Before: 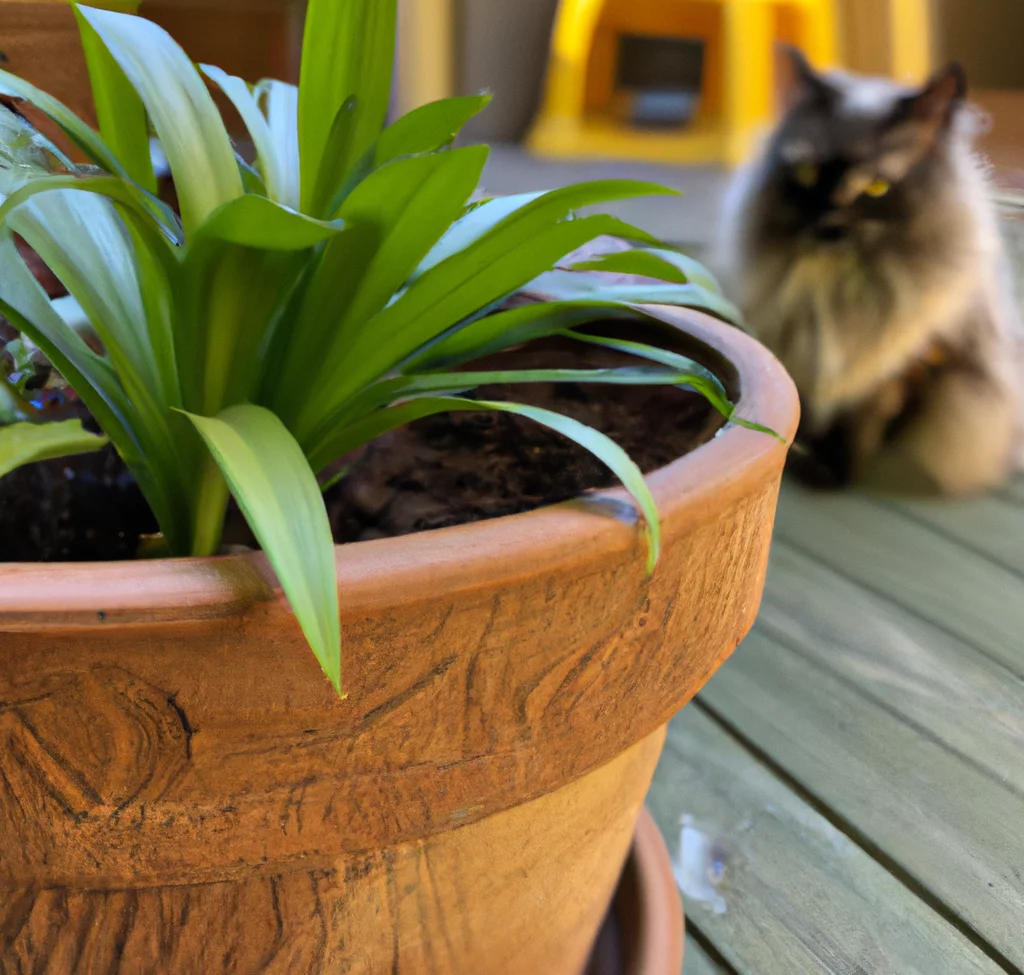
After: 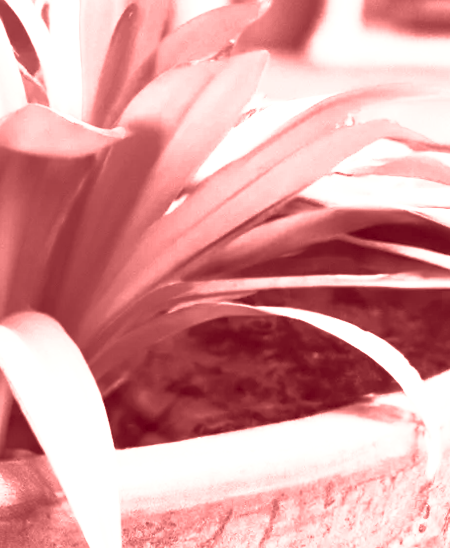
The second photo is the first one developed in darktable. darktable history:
exposure: compensate highlight preservation false
rotate and perspective: lens shift (horizontal) -0.055, automatic cropping off
contrast brightness saturation: contrast 1, brightness 1, saturation 1
crop: left 20.248%, top 10.86%, right 35.675%, bottom 34.321%
colorize: saturation 60%, source mix 100%
